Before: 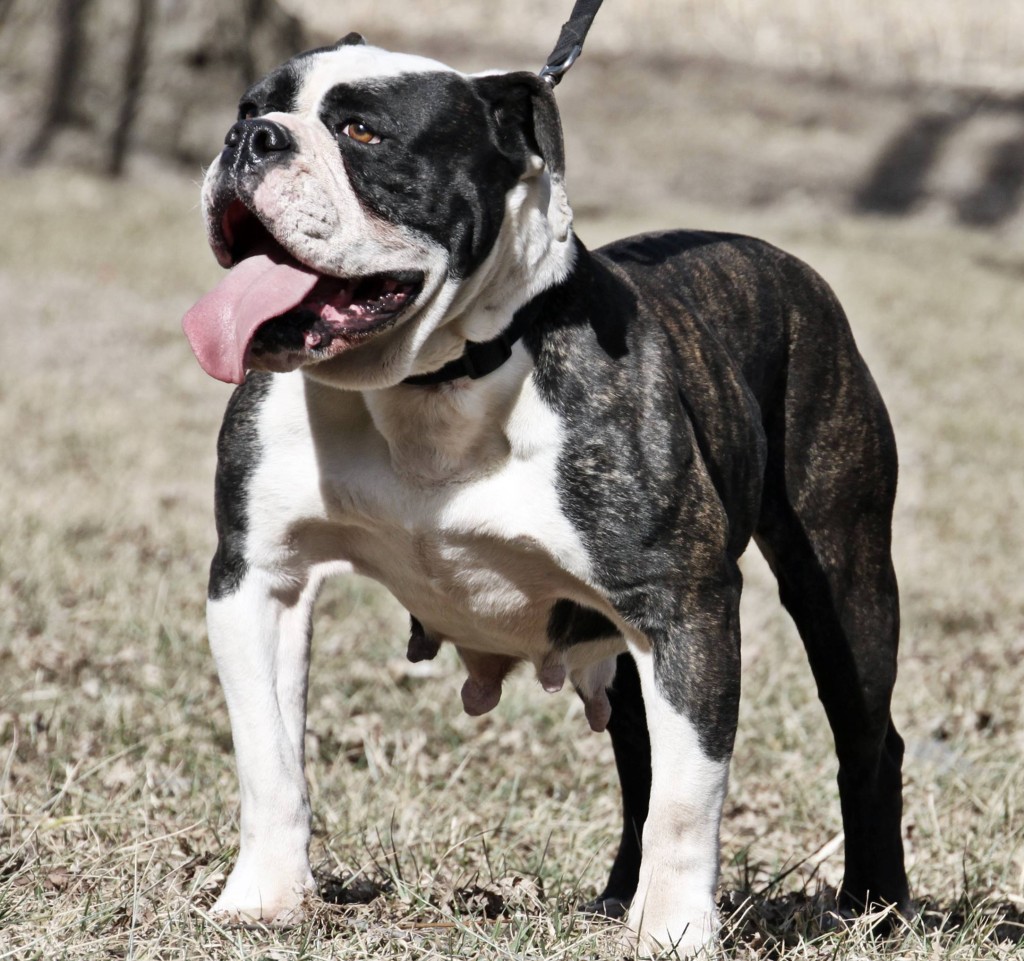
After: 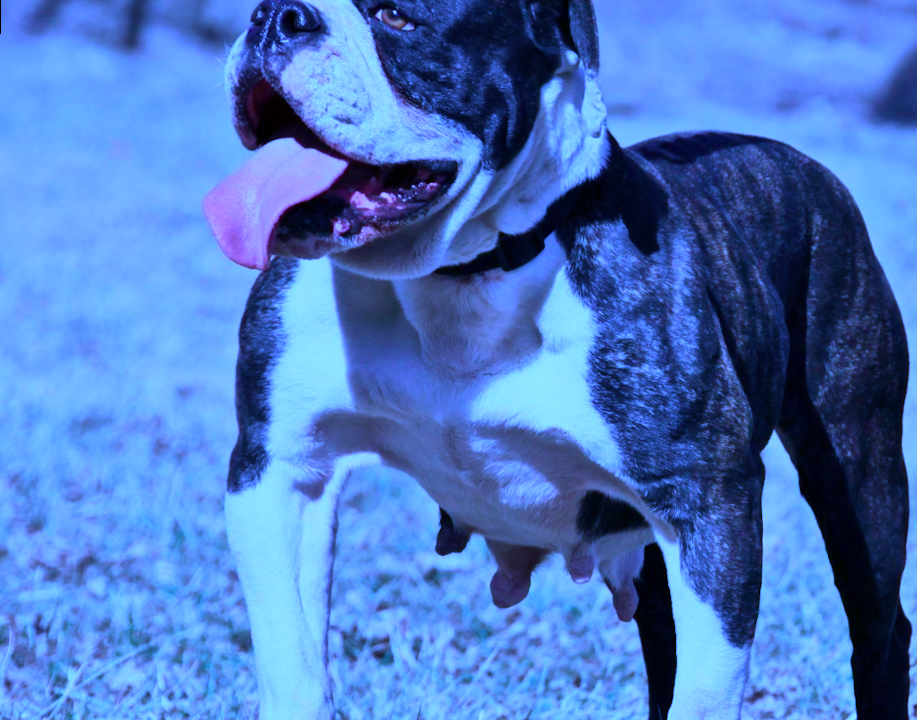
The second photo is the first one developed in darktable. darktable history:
color calibration: output R [0.948, 0.091, -0.04, 0], output G [-0.3, 1.384, -0.085, 0], output B [-0.108, 0.061, 1.08, 0], illuminant as shot in camera, x 0.484, y 0.43, temperature 2405.29 K
rotate and perspective: rotation 0.679°, lens shift (horizontal) 0.136, crop left 0.009, crop right 0.991, crop top 0.078, crop bottom 0.95
crop: top 7.49%, right 9.717%, bottom 11.943%
